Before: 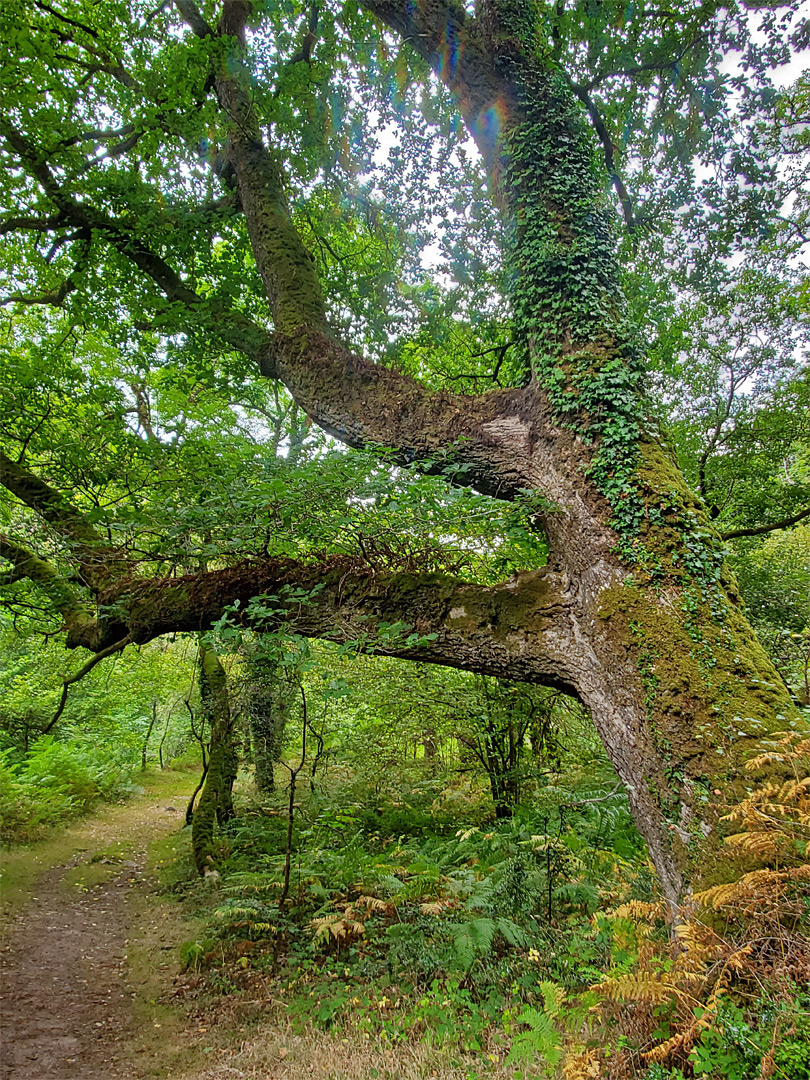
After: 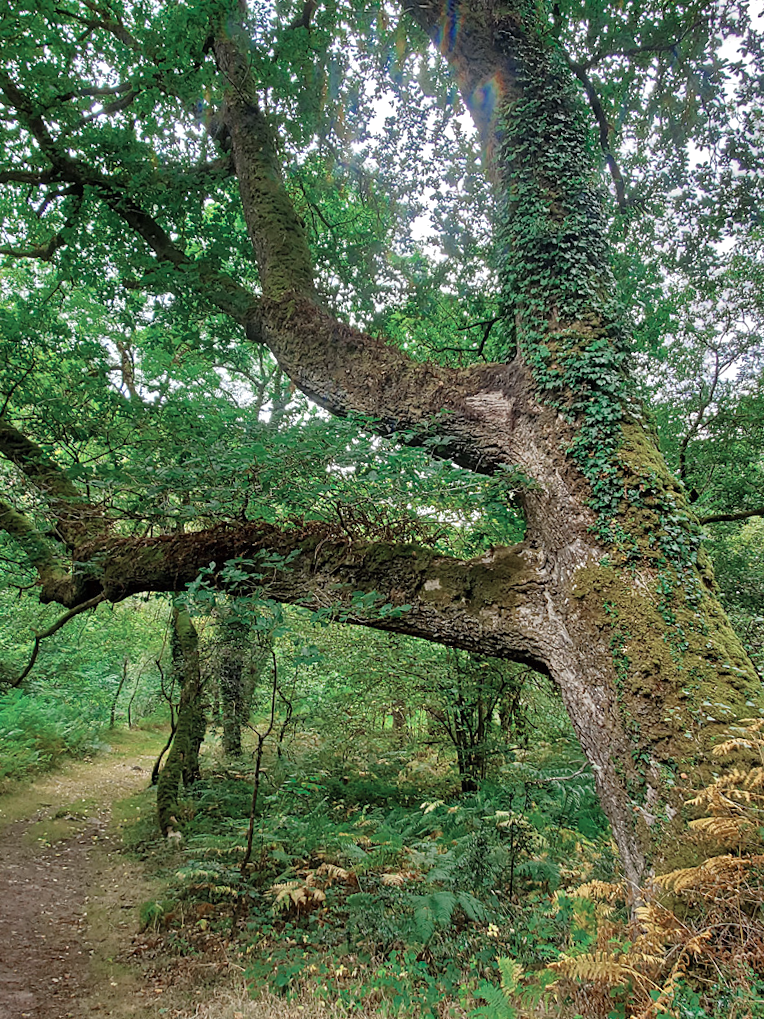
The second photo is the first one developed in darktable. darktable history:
crop and rotate: angle -2.58°
color zones: curves: ch0 [(0, 0.5) (0.125, 0.4) (0.25, 0.5) (0.375, 0.4) (0.5, 0.4) (0.625, 0.35) (0.75, 0.35) (0.875, 0.5)]; ch1 [(0, 0.35) (0.125, 0.45) (0.25, 0.35) (0.375, 0.35) (0.5, 0.35) (0.625, 0.35) (0.75, 0.45) (0.875, 0.35)]; ch2 [(0, 0.6) (0.125, 0.5) (0.25, 0.5) (0.375, 0.6) (0.5, 0.6) (0.625, 0.5) (0.75, 0.5) (0.875, 0.5)]
shadows and highlights: radius 46.35, white point adjustment 6.57, compress 79.89%, soften with gaussian
